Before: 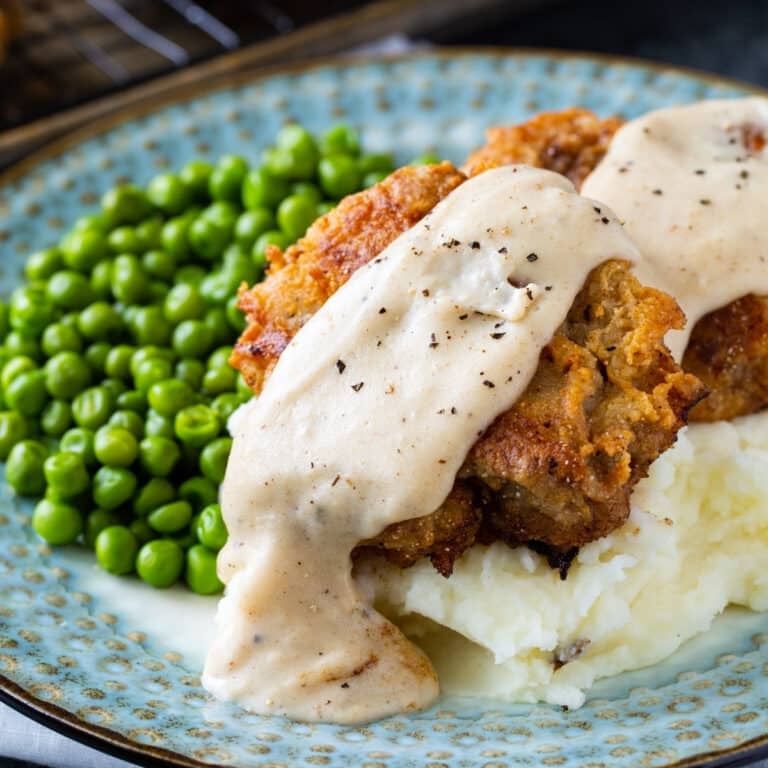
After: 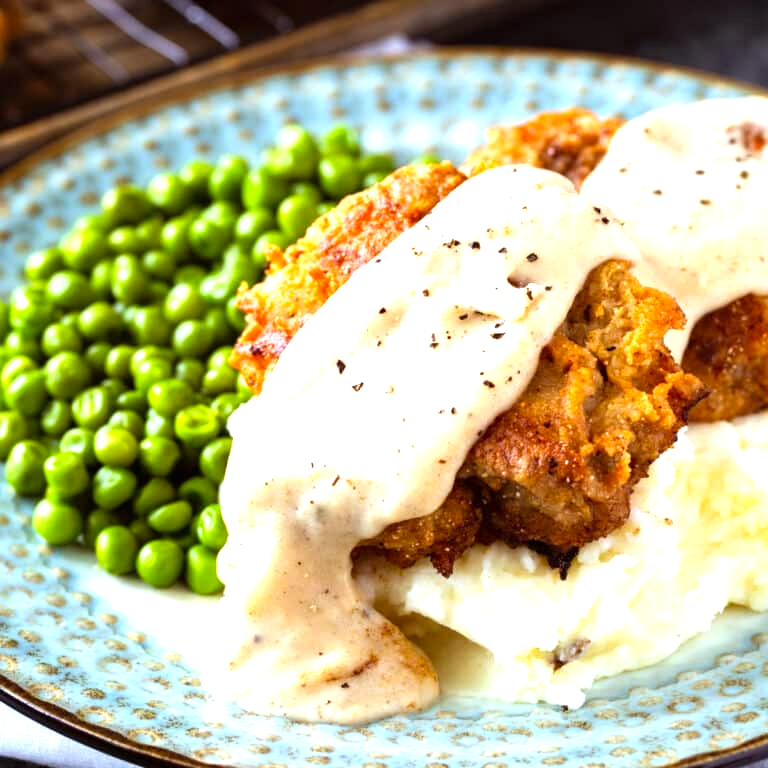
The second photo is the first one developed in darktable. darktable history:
exposure: black level correction 0, exposure 1 EV, compensate highlight preservation false
rgb levels: mode RGB, independent channels, levels [[0, 0.5, 1], [0, 0.521, 1], [0, 0.536, 1]]
